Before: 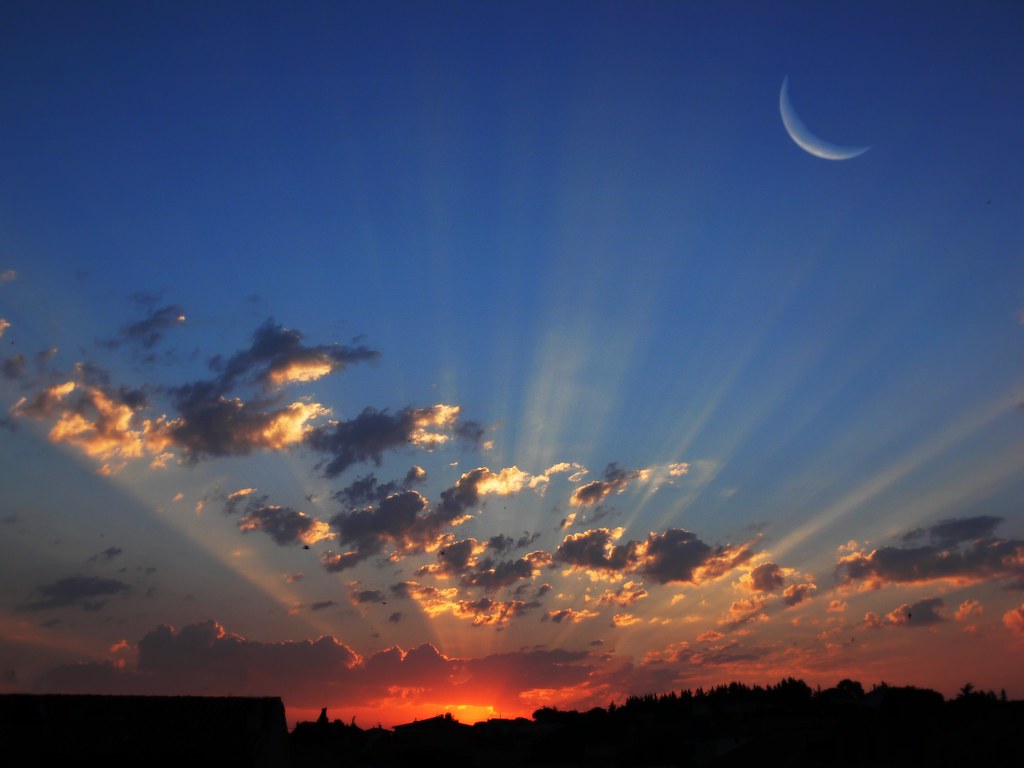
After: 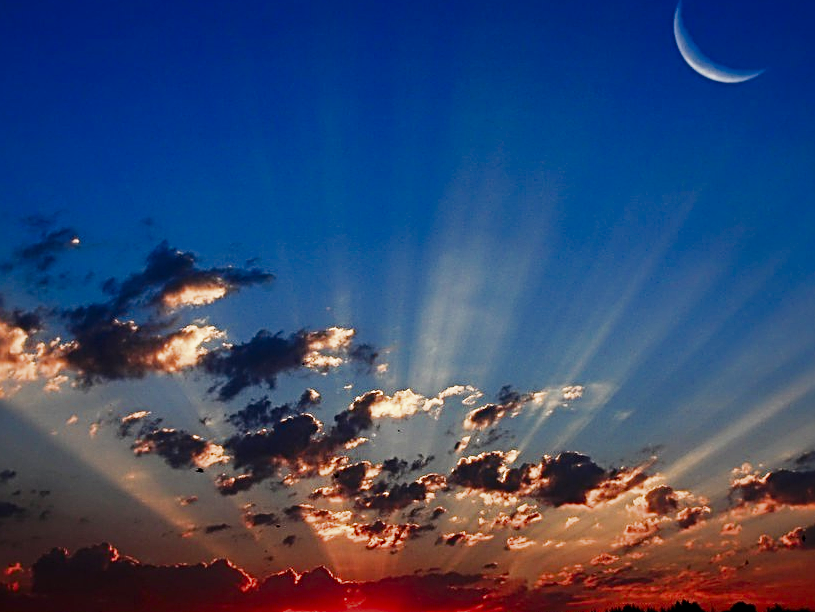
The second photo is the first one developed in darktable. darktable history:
filmic rgb: black relative exposure -5.09 EV, white relative exposure 3.98 EV, hardness 2.88, contrast 1.297
exposure: black level correction 0, exposure 1.097 EV, compensate highlight preservation false
color balance rgb: perceptual saturation grading › global saturation 15.195%, perceptual saturation grading › highlights -18.935%, perceptual saturation grading › shadows 19.587%
crop and rotate: left 10.363%, top 10.081%, right 10.021%, bottom 10.132%
shadows and highlights: shadows 34.21, highlights -35.13, soften with gaussian
sharpen: radius 3.017, amount 0.758
contrast brightness saturation: brightness -0.524
